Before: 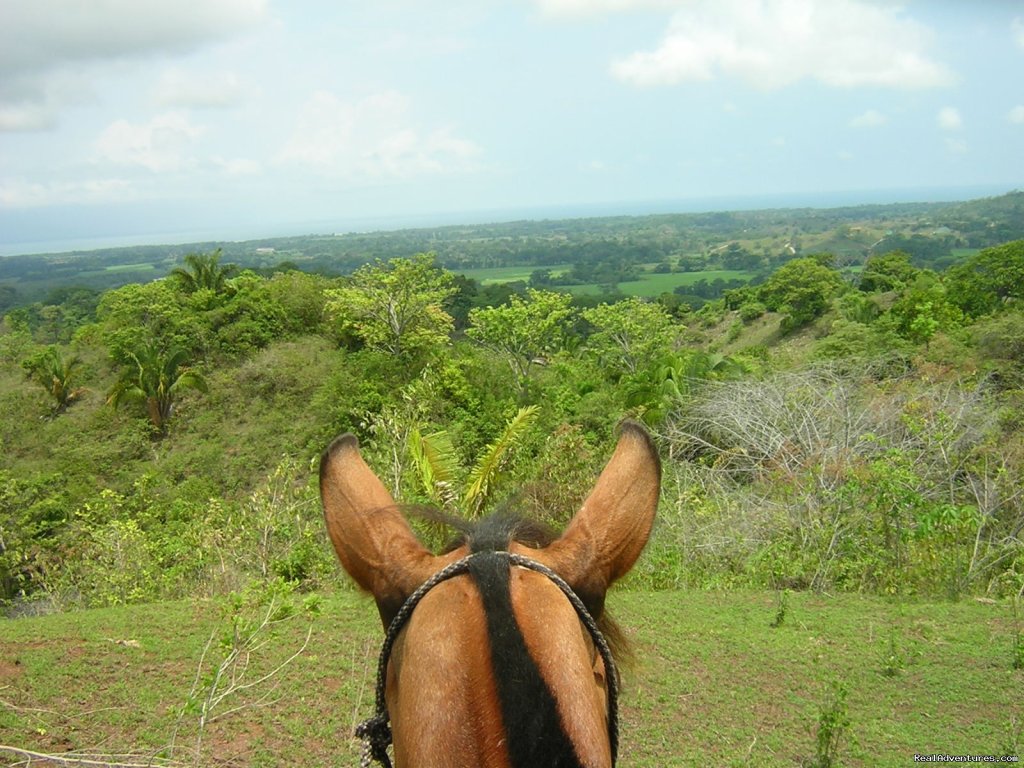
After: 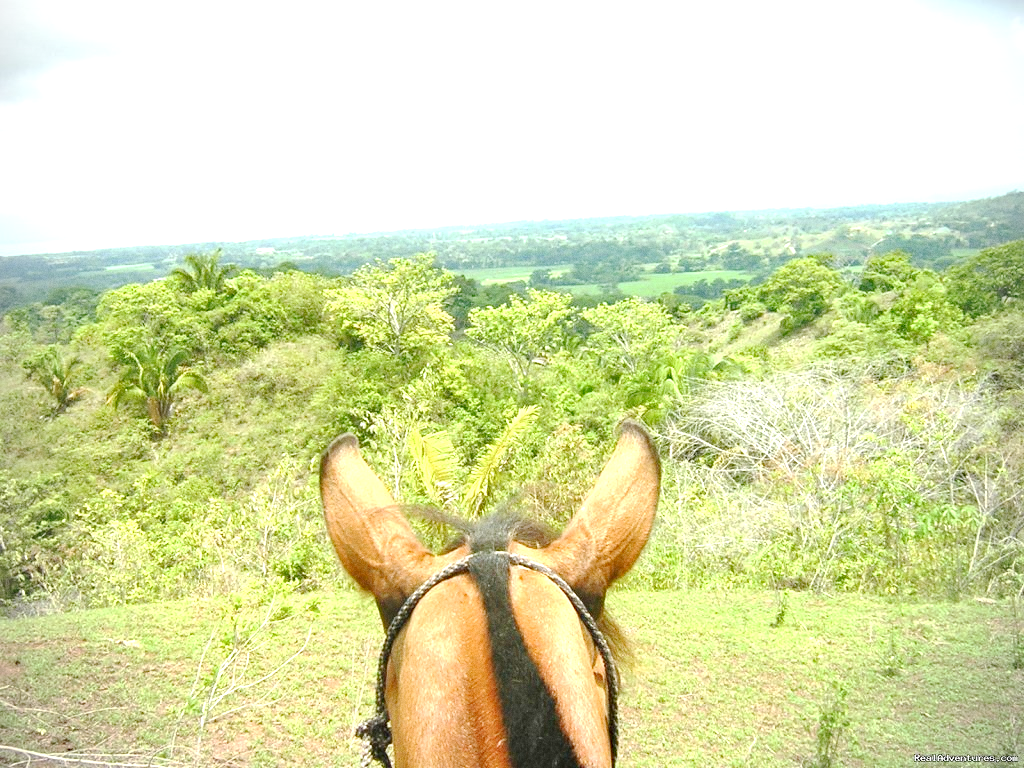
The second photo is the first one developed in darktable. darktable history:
local contrast: mode bilateral grid, contrast 20, coarseness 50, detail 132%, midtone range 0.2
base curve: curves: ch0 [(0, 0) (0.158, 0.273) (0.879, 0.895) (1, 1)], preserve colors none
grain: coarseness 0.47 ISO
exposure: black level correction 0, exposure 1.5 EV, compensate highlight preservation false
haze removal: compatibility mode true, adaptive false
vignetting: on, module defaults
